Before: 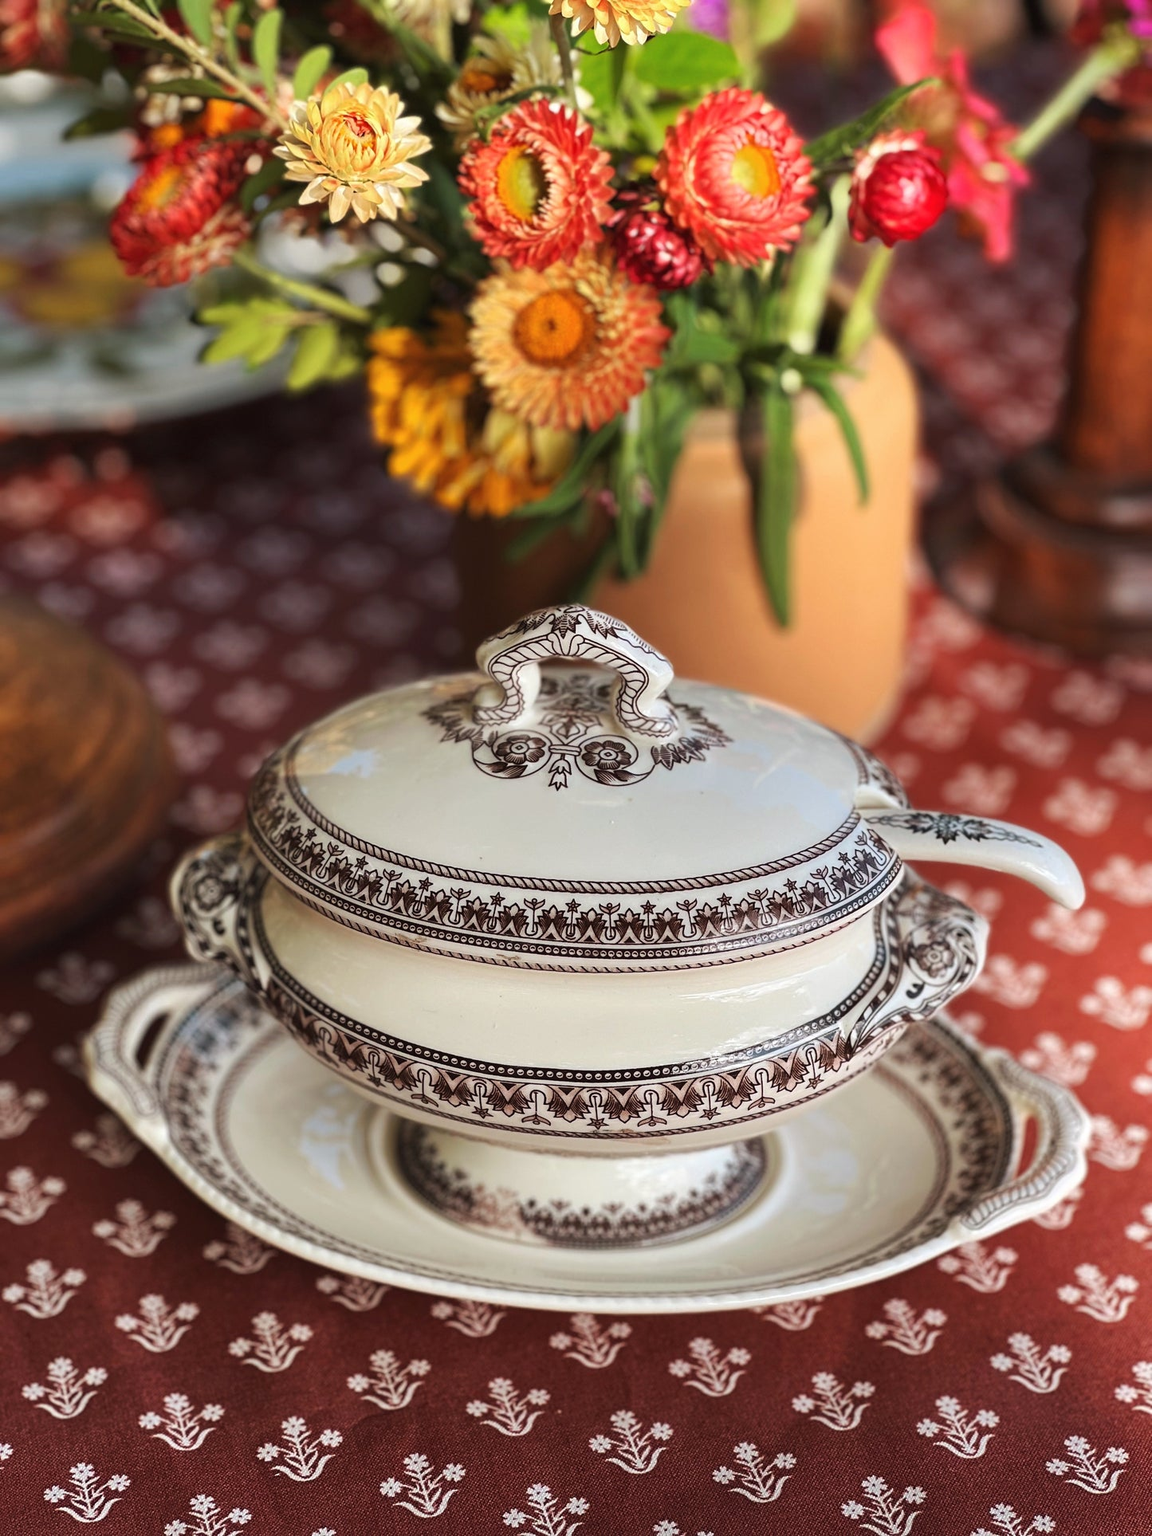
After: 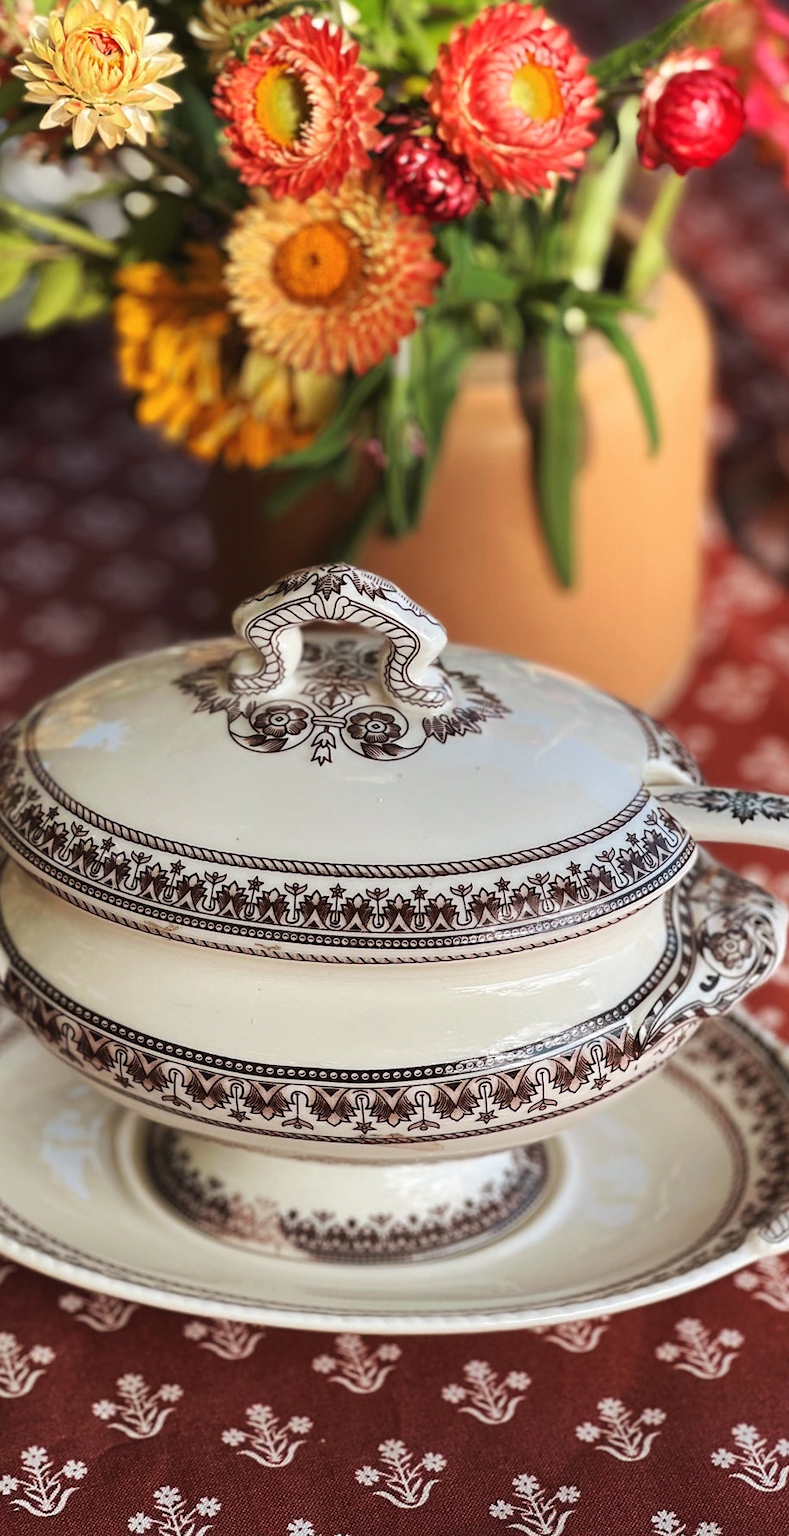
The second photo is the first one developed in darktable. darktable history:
crop and rotate: left 22.809%, top 5.633%, right 14.118%, bottom 2.33%
